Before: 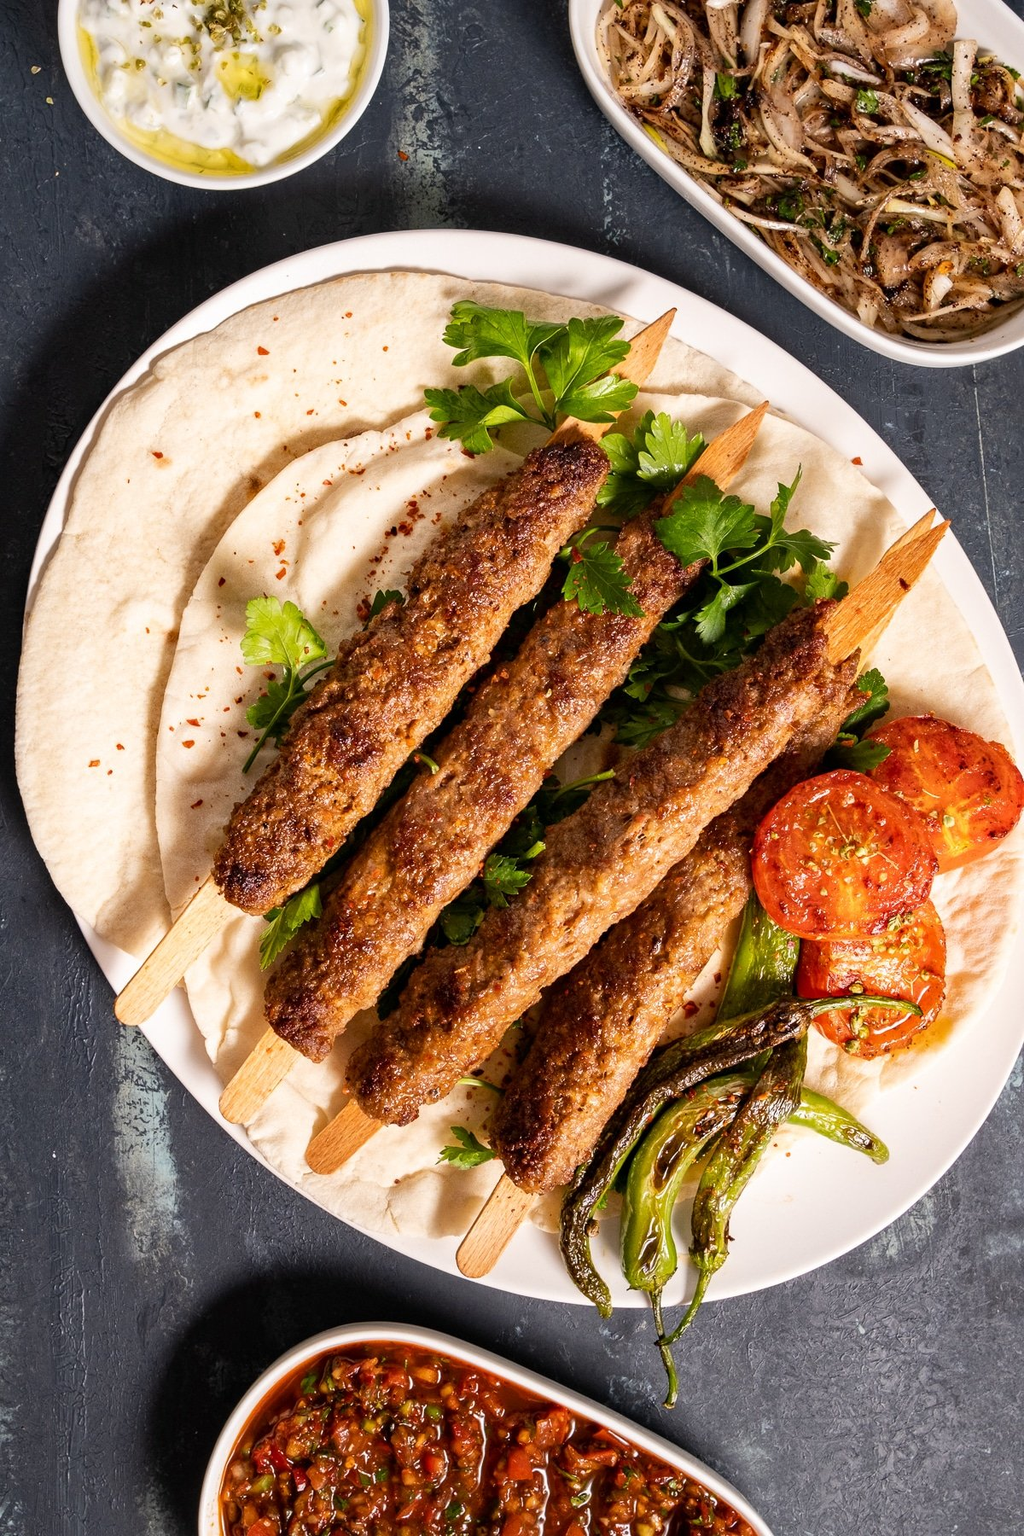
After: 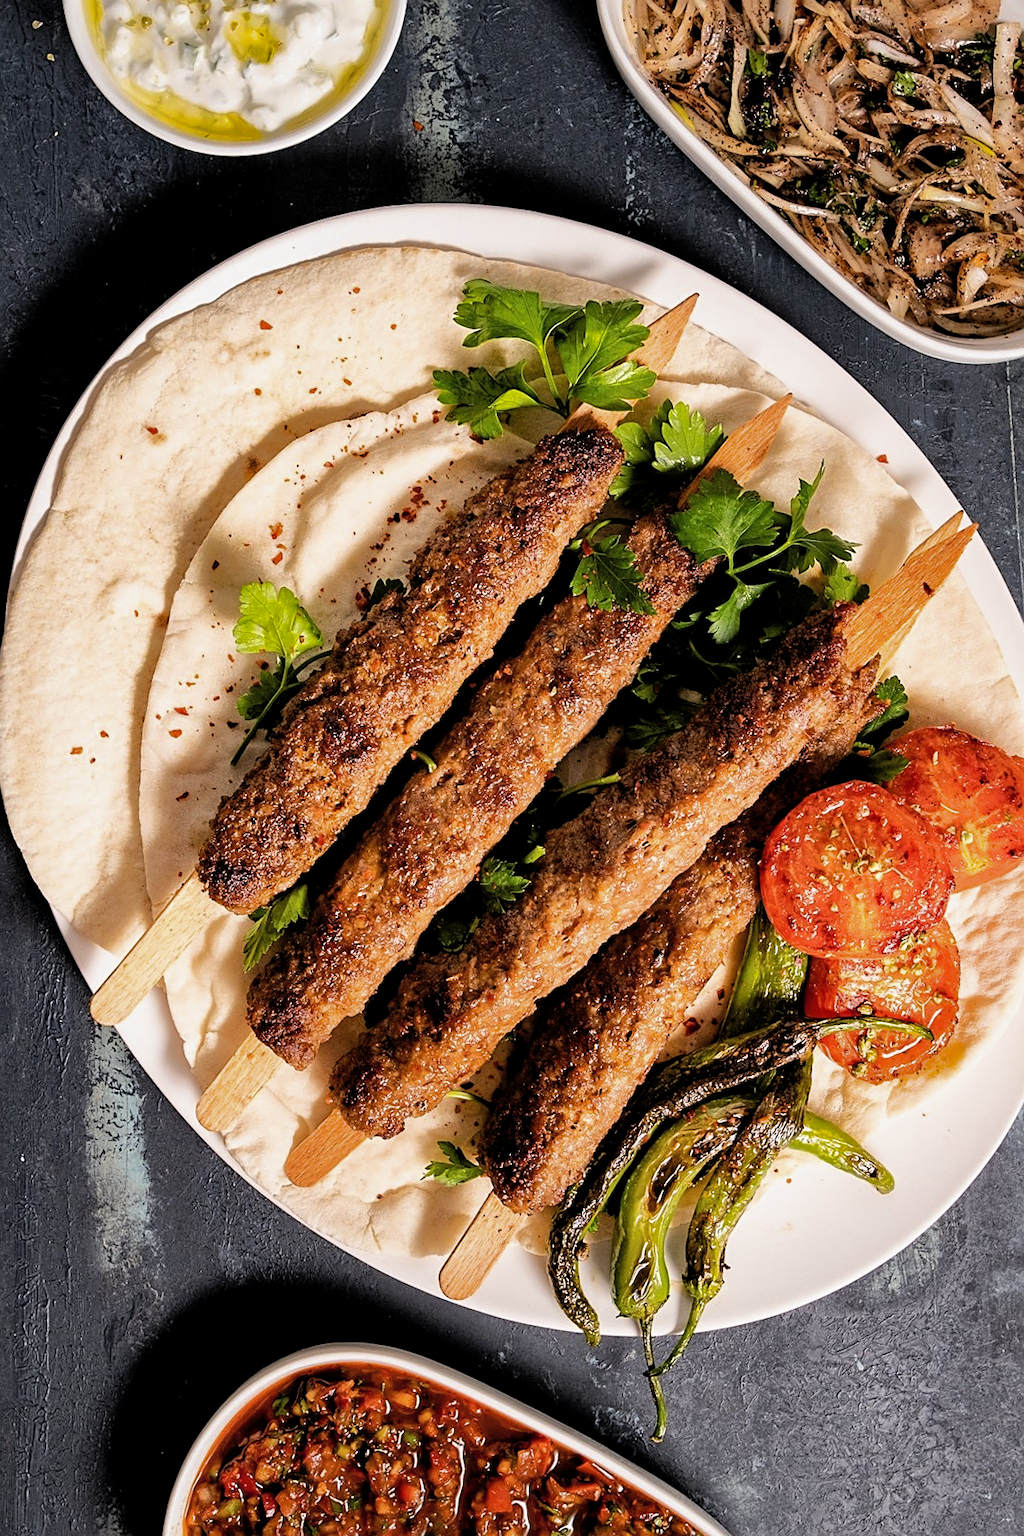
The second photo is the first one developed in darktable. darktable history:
crop and rotate: angle -1.71°
shadows and highlights: shadows 40.16, highlights -59.8
filmic rgb: middle gray luminance 8.95%, black relative exposure -6.27 EV, white relative exposure 2.72 EV, target black luminance 0%, hardness 4.75, latitude 73.62%, contrast 1.332, shadows ↔ highlights balance 9.69%
sharpen: on, module defaults
